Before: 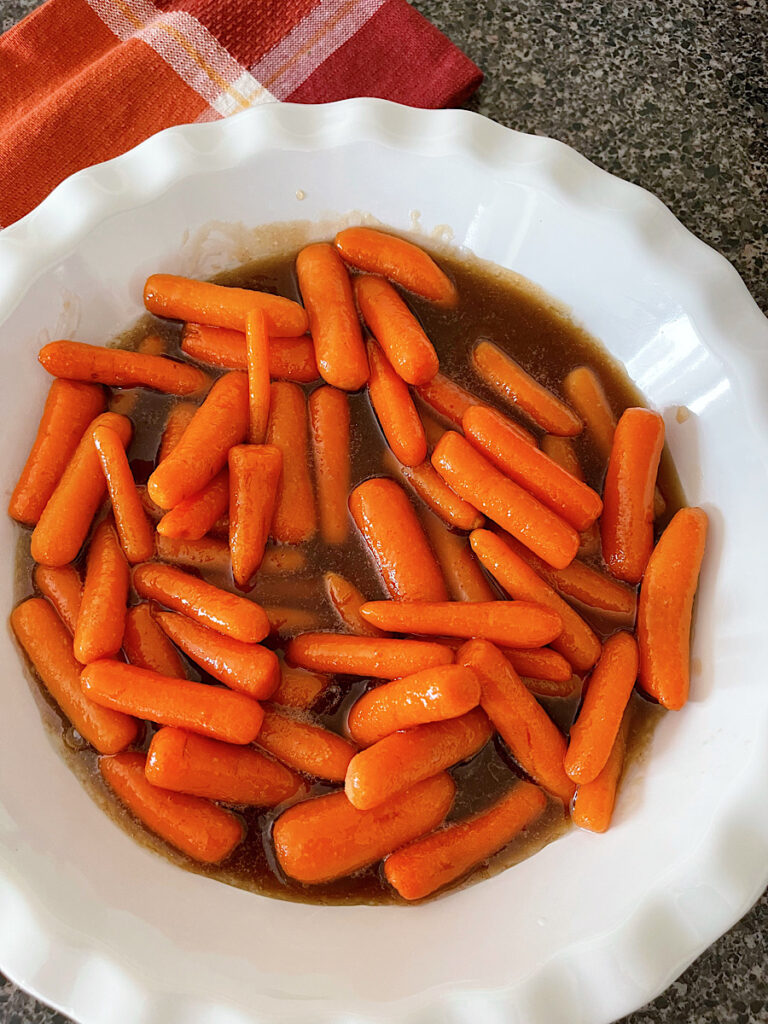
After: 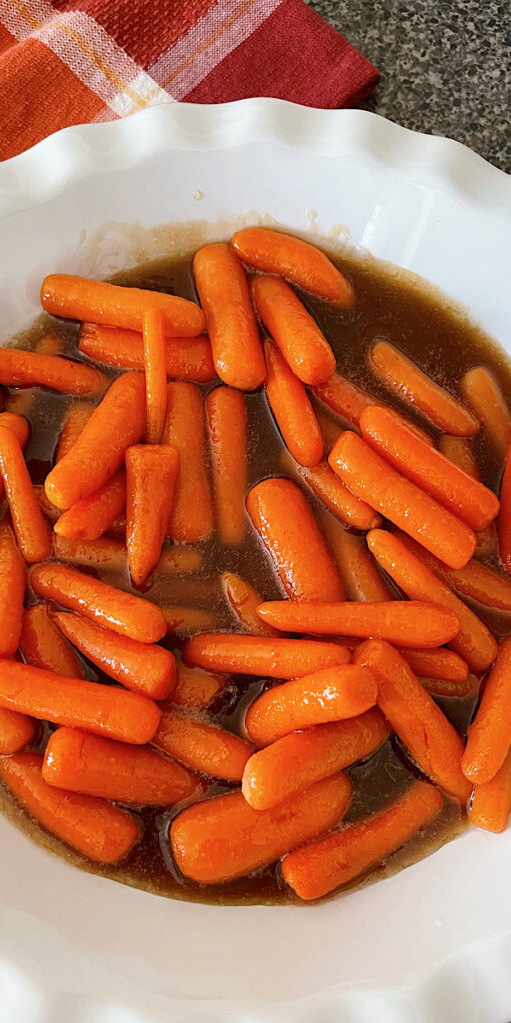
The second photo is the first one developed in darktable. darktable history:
crop and rotate: left 13.413%, right 19.921%
